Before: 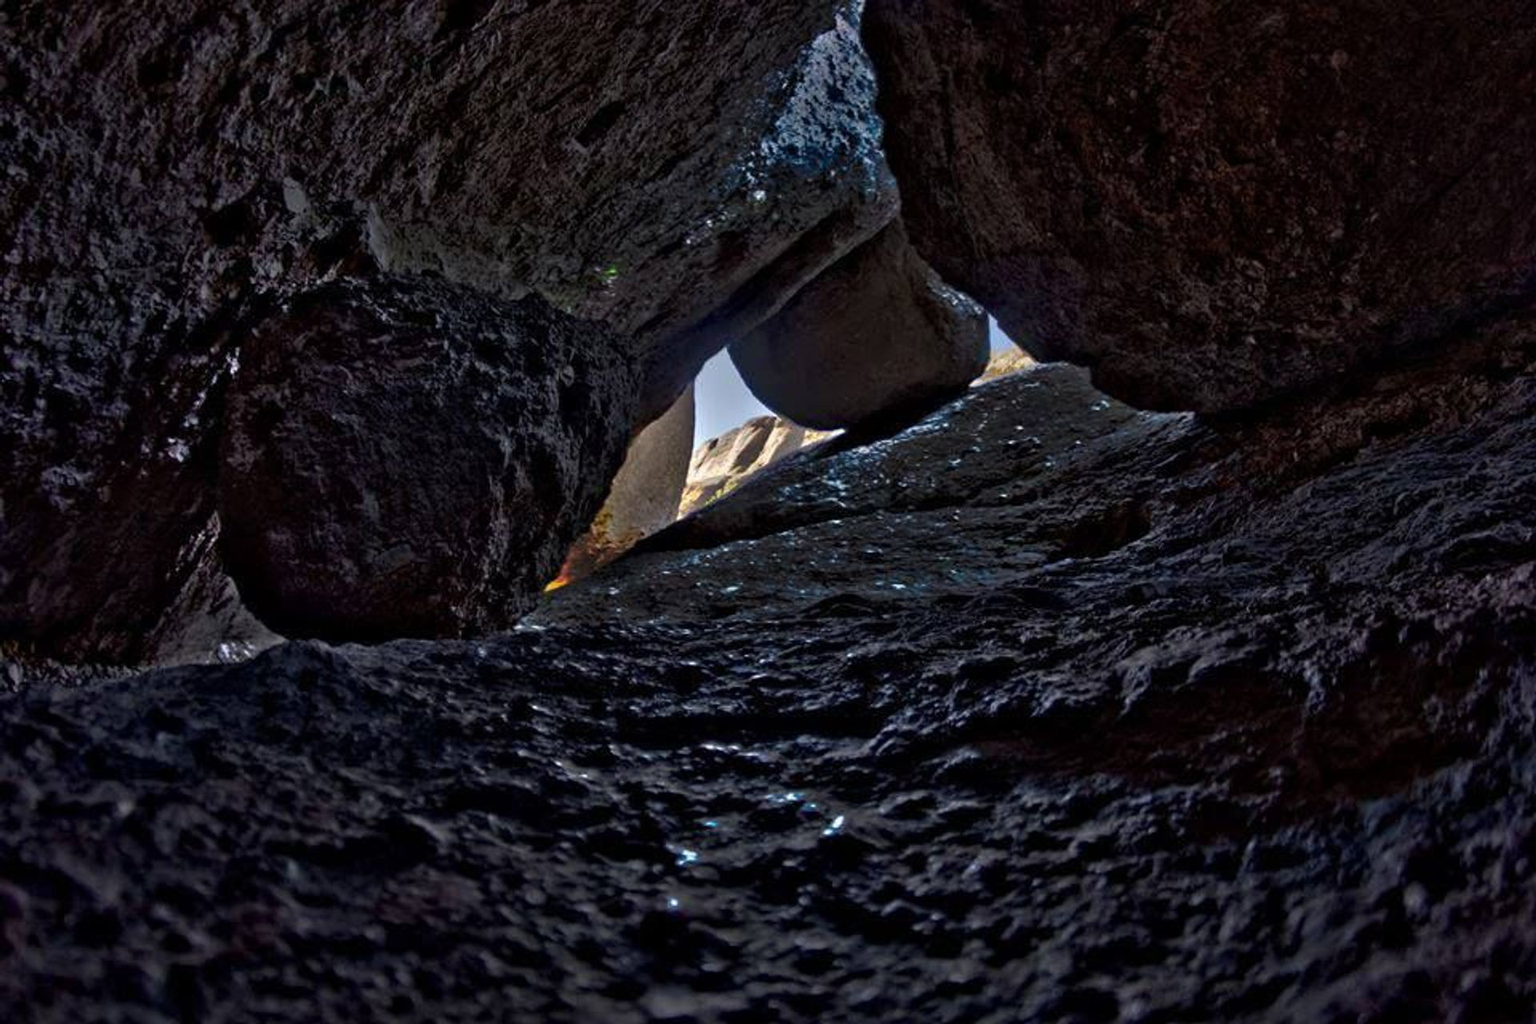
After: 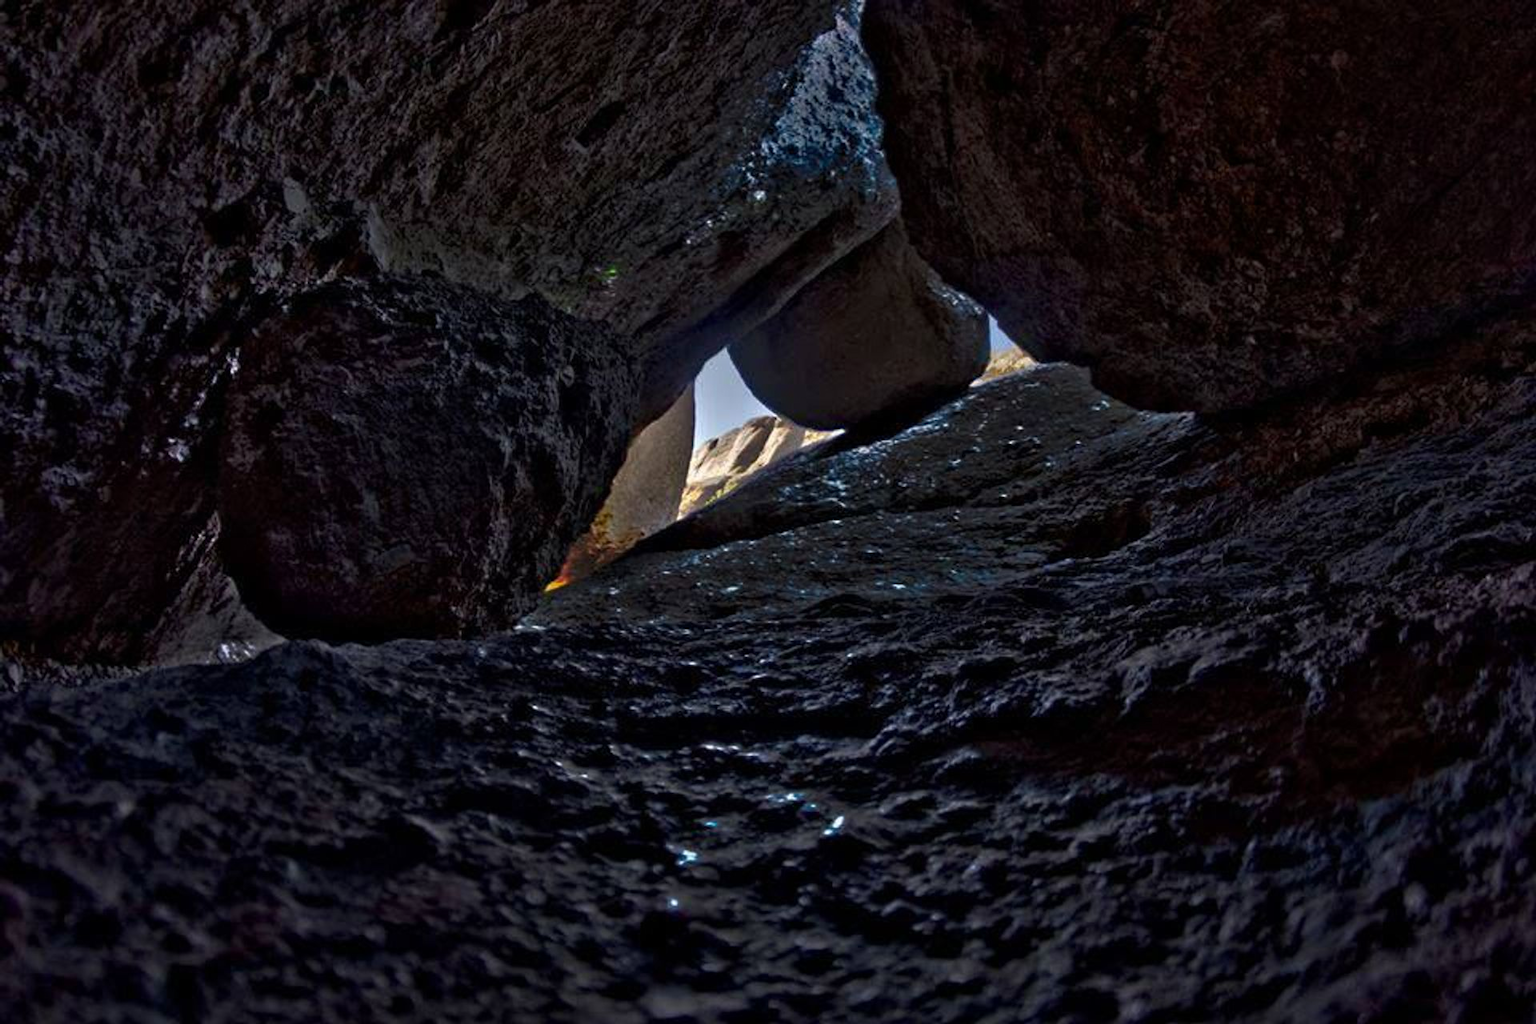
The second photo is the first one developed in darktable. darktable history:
shadows and highlights: shadows -22.81, highlights 46.69, soften with gaussian
